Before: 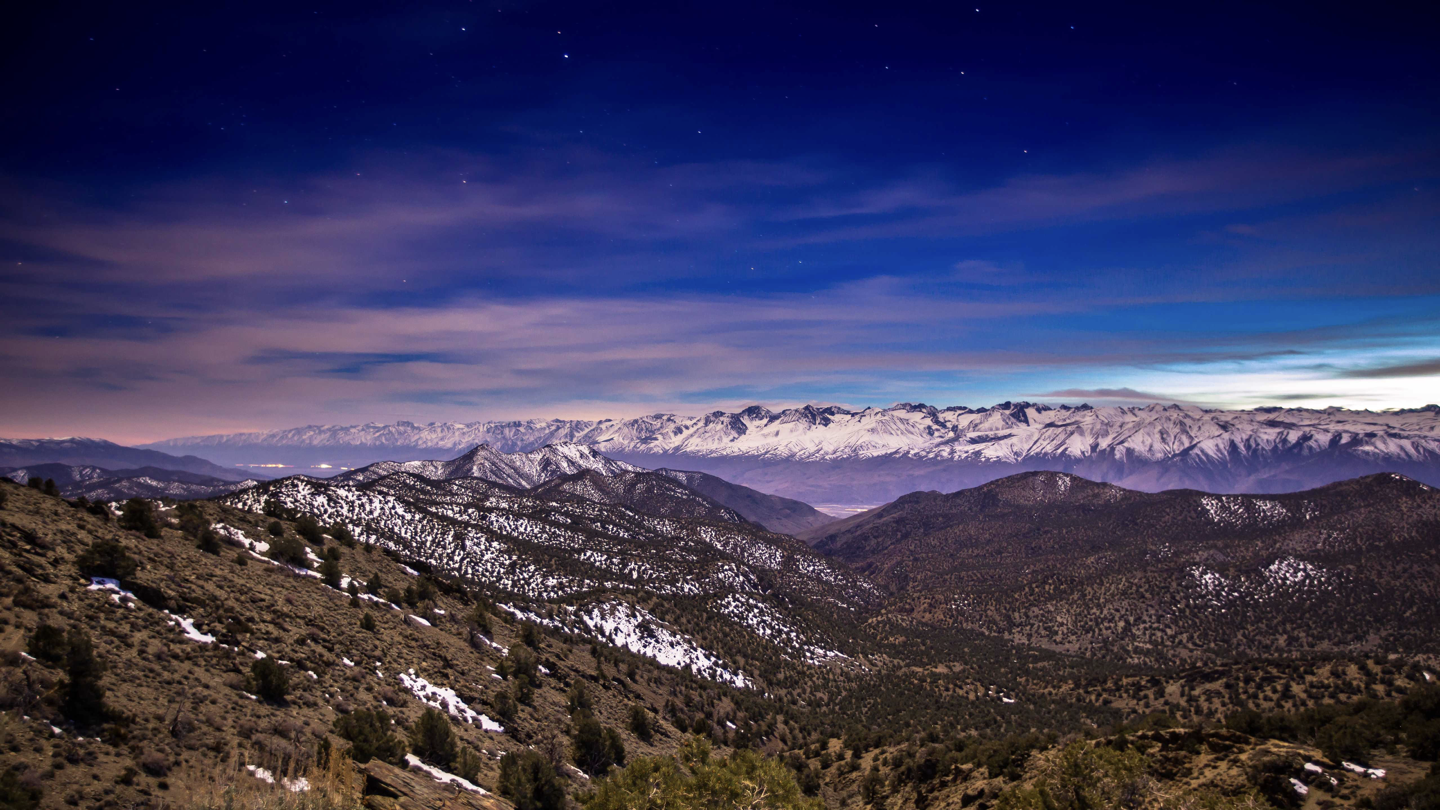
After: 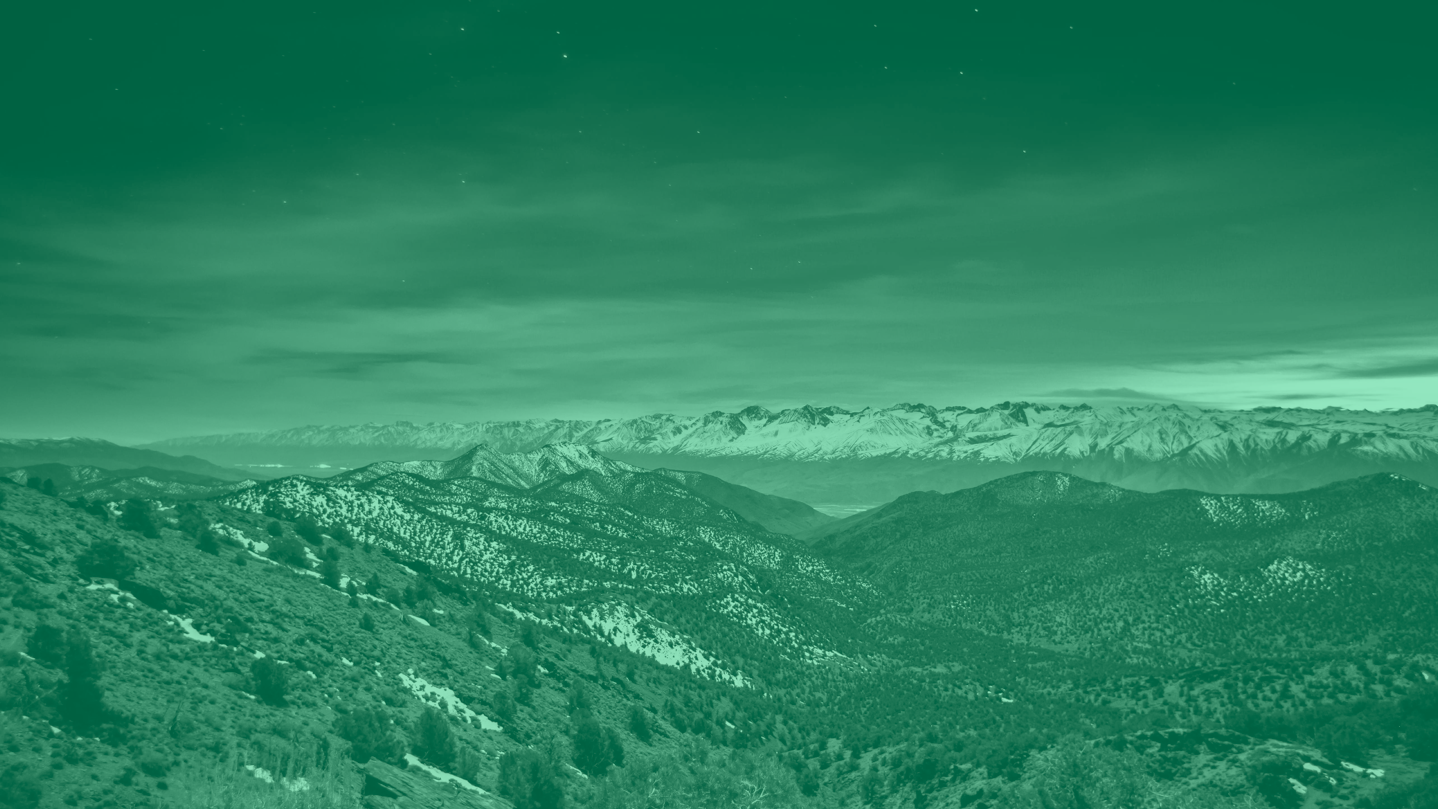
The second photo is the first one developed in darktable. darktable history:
colorize: hue 147.6°, saturation 65%, lightness 21.64%
crop and rotate: left 0.126%
